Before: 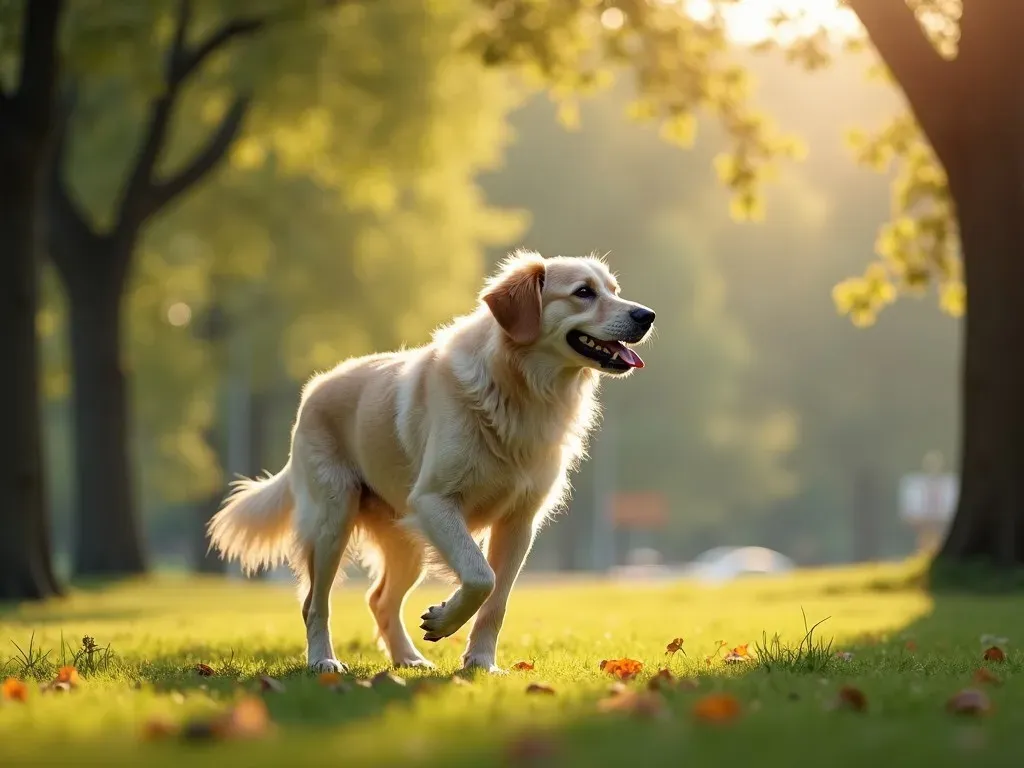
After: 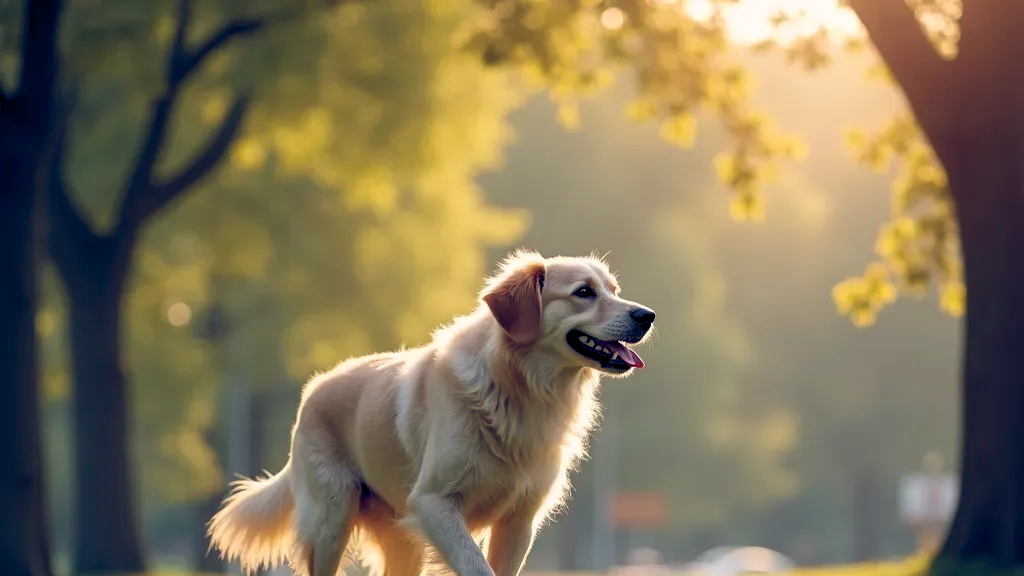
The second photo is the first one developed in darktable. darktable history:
tone equalizer: mask exposure compensation -0.485 EV
crop: bottom 24.983%
color balance rgb: power › hue 211.61°, highlights gain › chroma 1.663%, highlights gain › hue 57.03°, global offset › luminance -0.283%, global offset › chroma 0.309%, global offset › hue 258.86°, perceptual saturation grading › global saturation 0.997%, global vibrance 14.857%
